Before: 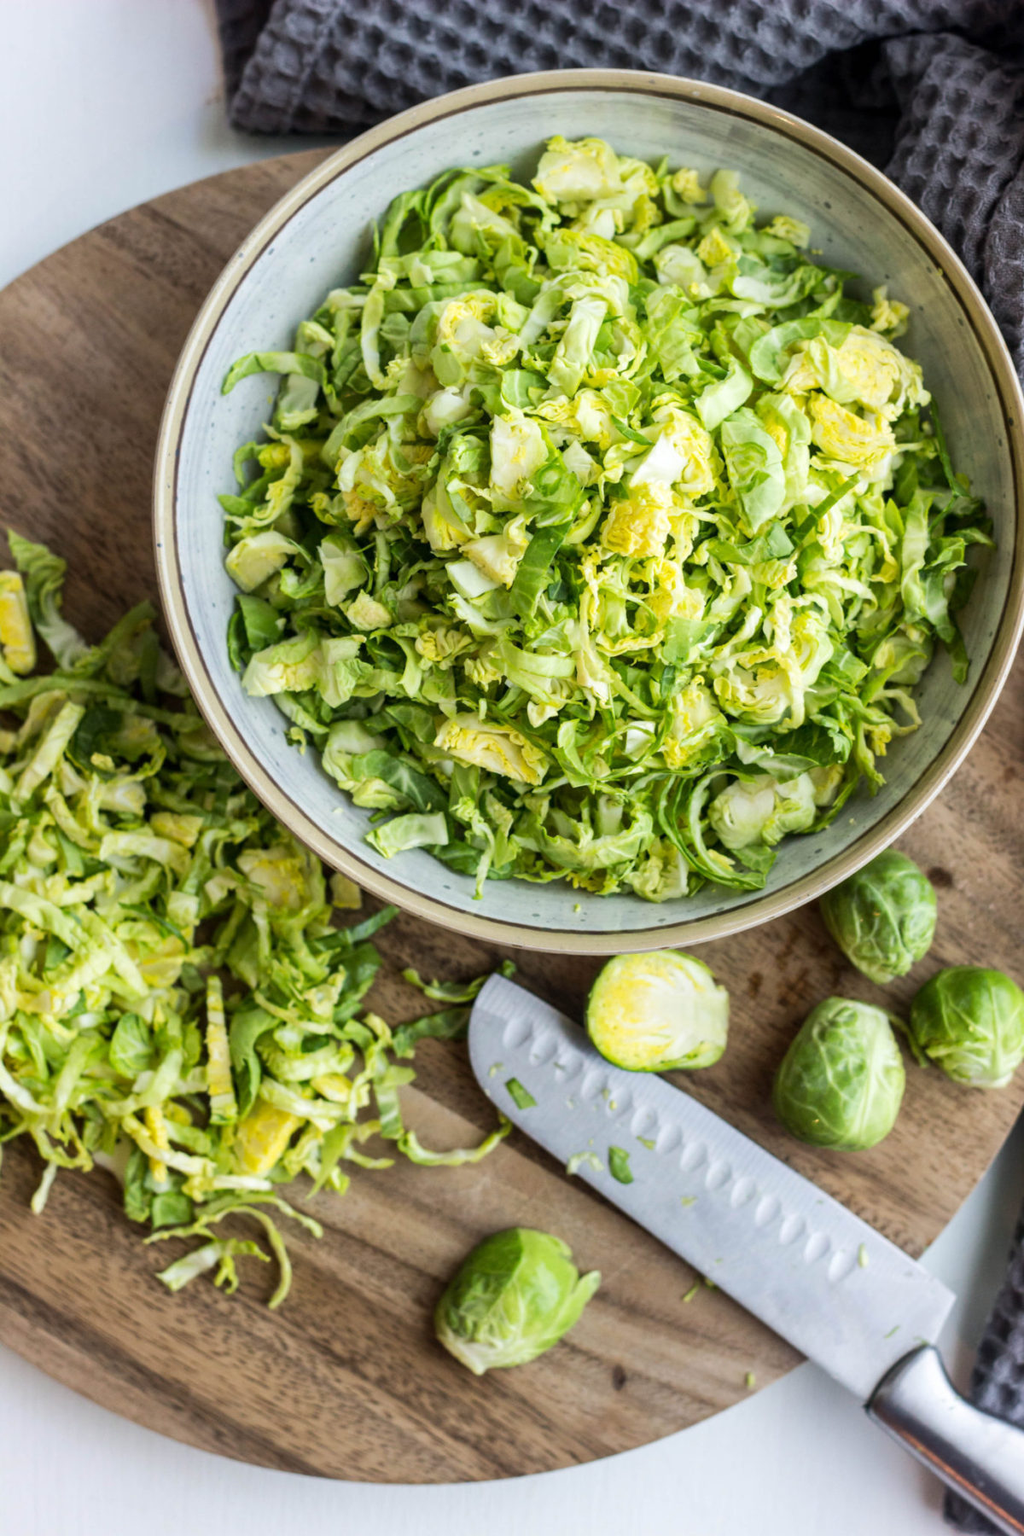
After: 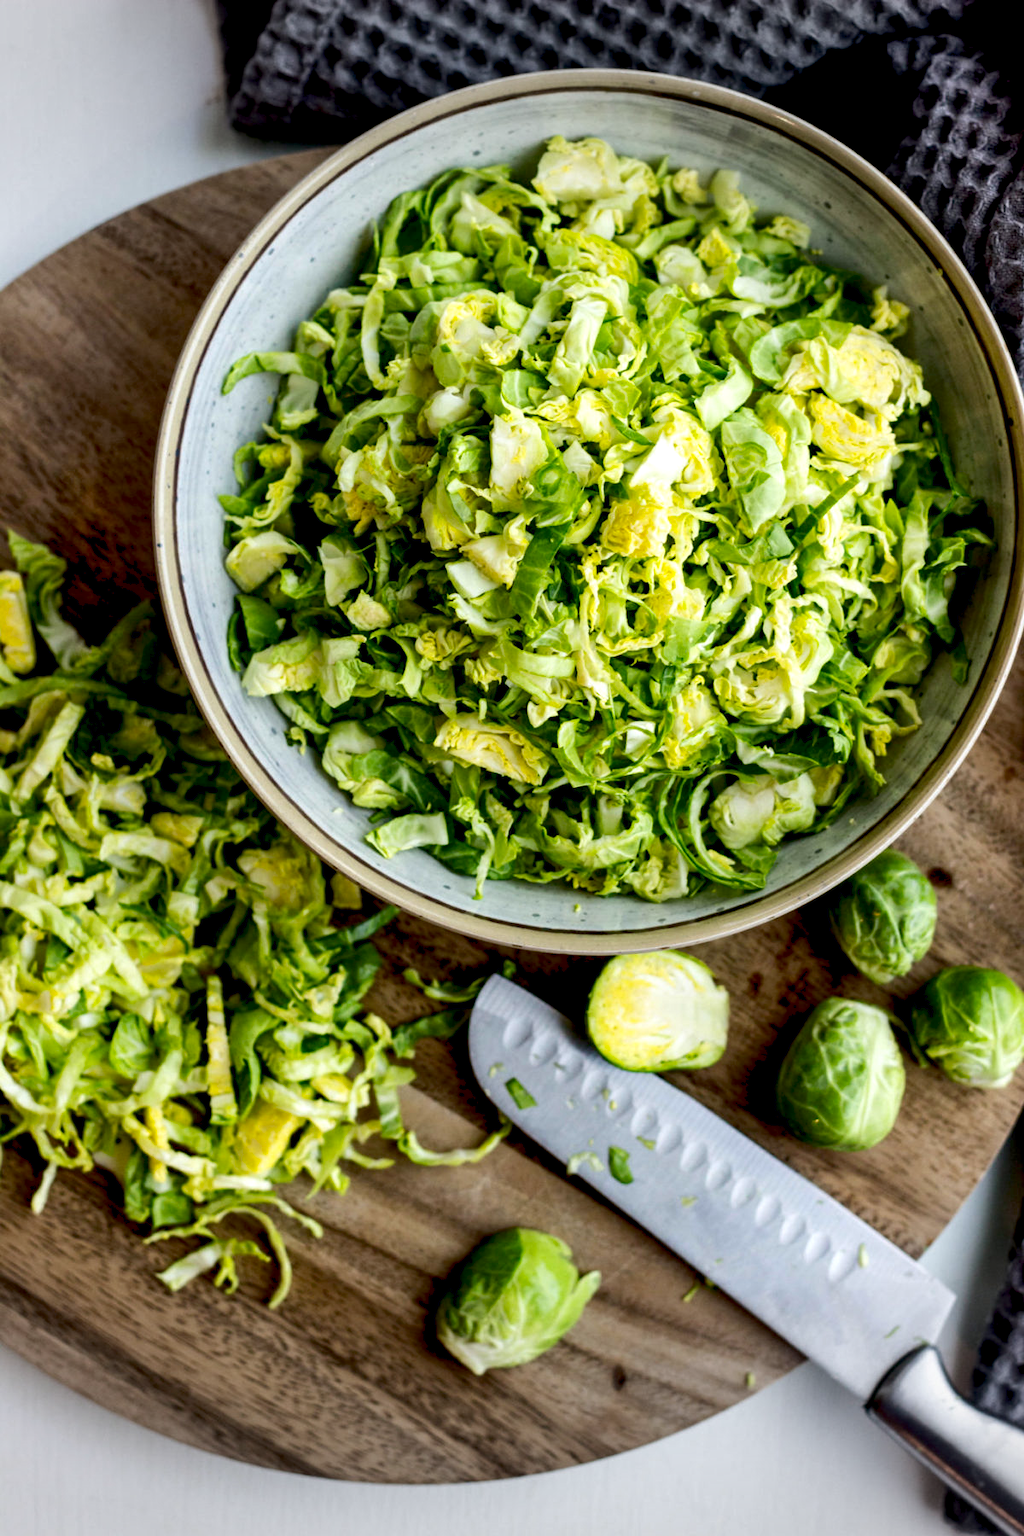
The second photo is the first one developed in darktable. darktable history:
exposure: black level correction 0.029, exposure -0.073 EV, compensate highlight preservation false
contrast brightness saturation: contrast 0.07, brightness -0.14, saturation 0.11
color zones: curves: ch1 [(0, 0.469) (0.01, 0.469) (0.12, 0.446) (0.248, 0.469) (0.5, 0.5) (0.748, 0.5) (0.99, 0.469) (1, 0.469)]
vignetting: fall-off start 100%, brightness -0.282, width/height ratio 1.31
white balance: emerald 1
shadows and highlights: radius 44.78, white point adjustment 6.64, compress 79.65%, highlights color adjustment 78.42%, soften with gaussian
